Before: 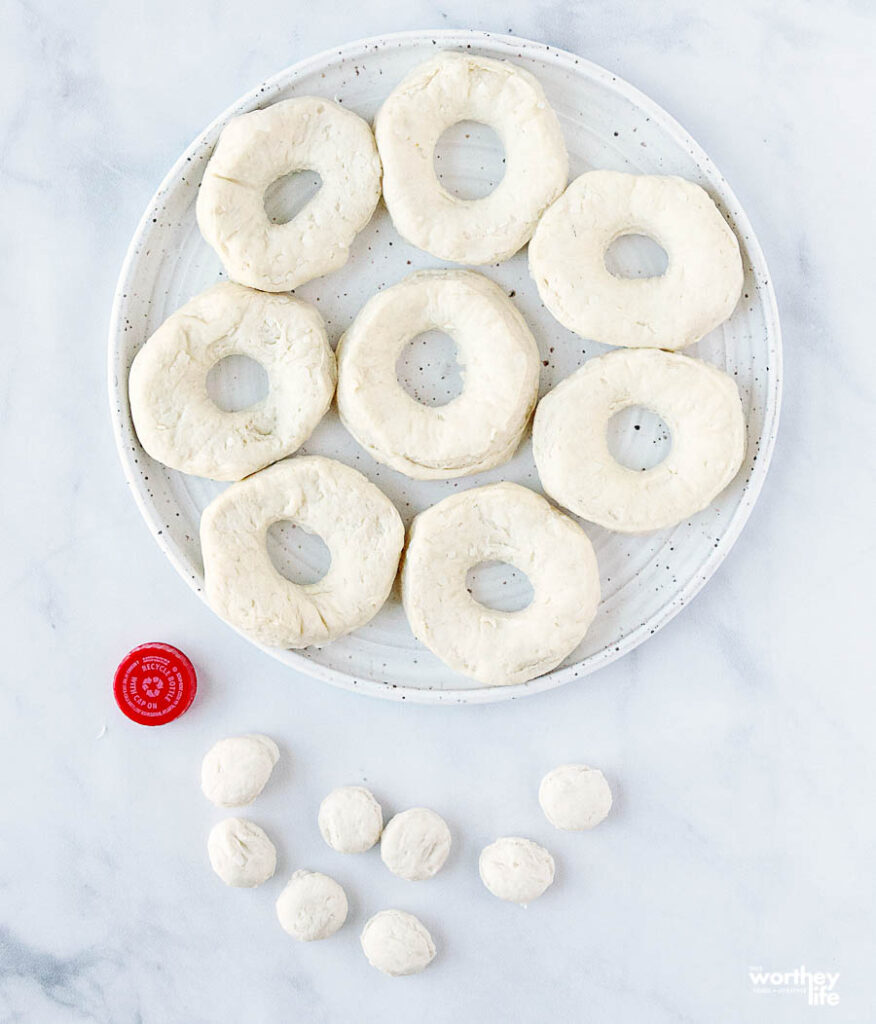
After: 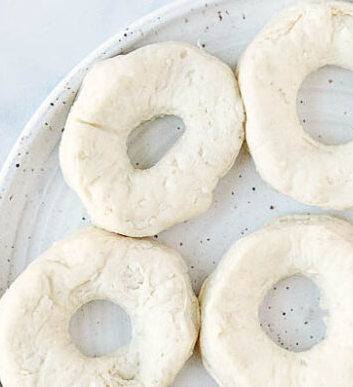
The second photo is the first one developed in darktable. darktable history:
crop: left 15.747%, top 5.432%, right 43.855%, bottom 56.699%
